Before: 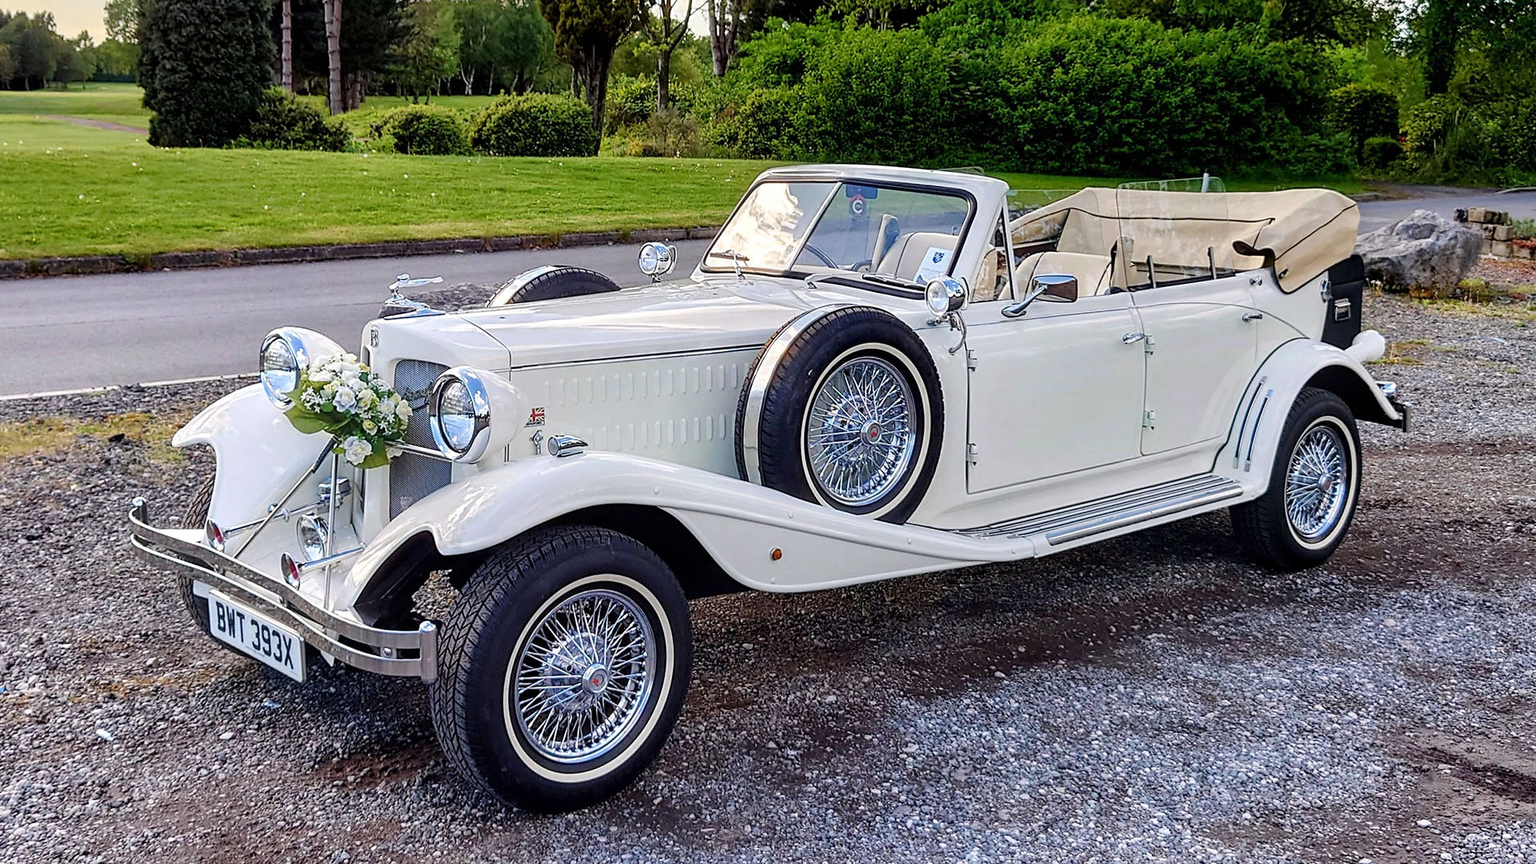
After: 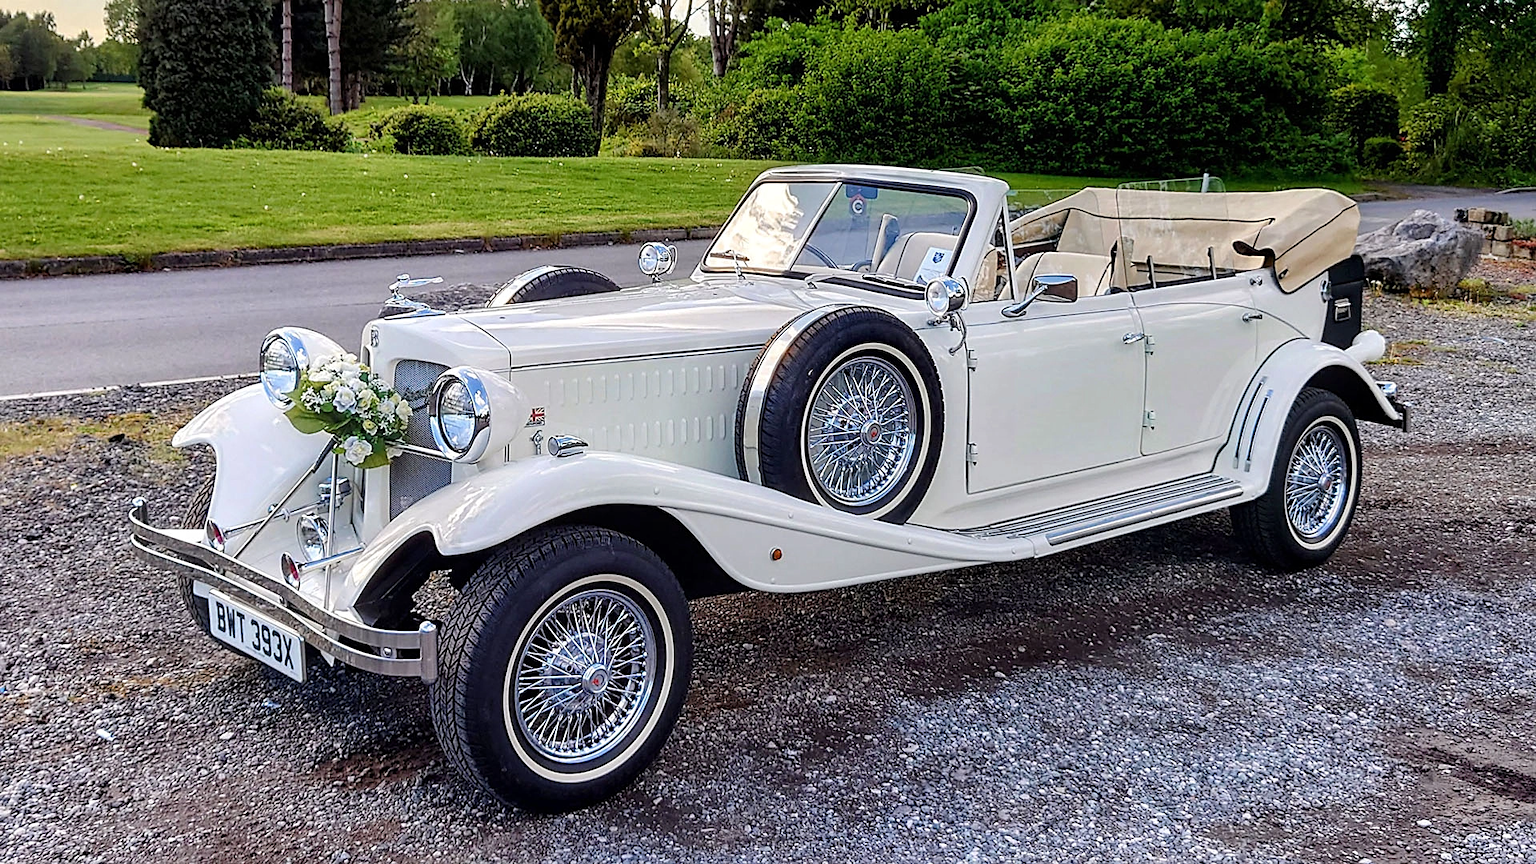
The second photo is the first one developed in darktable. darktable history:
tone equalizer: edges refinement/feathering 500, mask exposure compensation -1.57 EV, preserve details no
sharpen: amount 0.217
